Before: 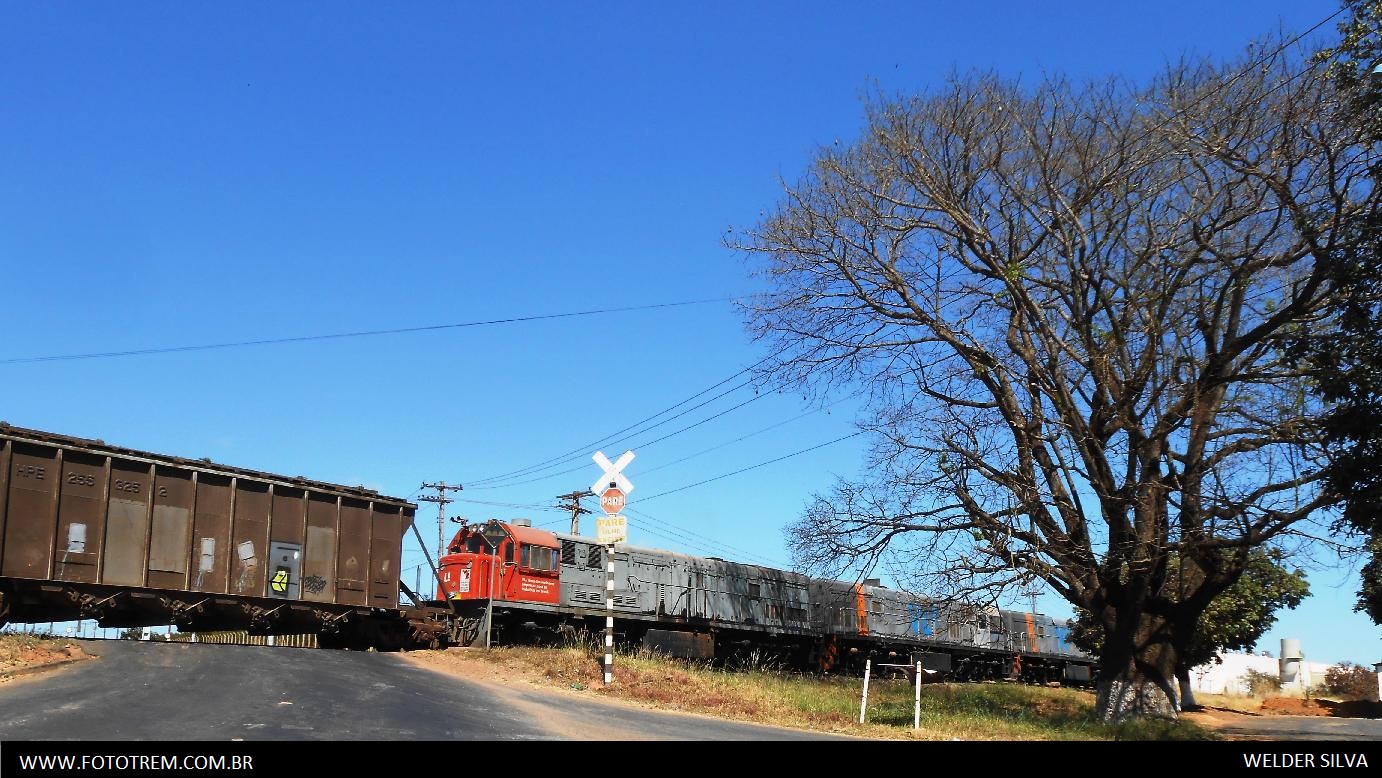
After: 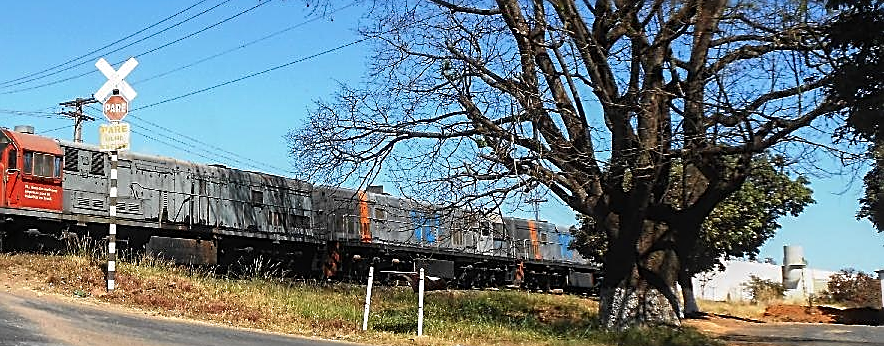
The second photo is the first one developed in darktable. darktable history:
crop and rotate: left 35.965%, top 50.561%, bottom 4.857%
local contrast: on, module defaults
sharpen: amount 1.001
